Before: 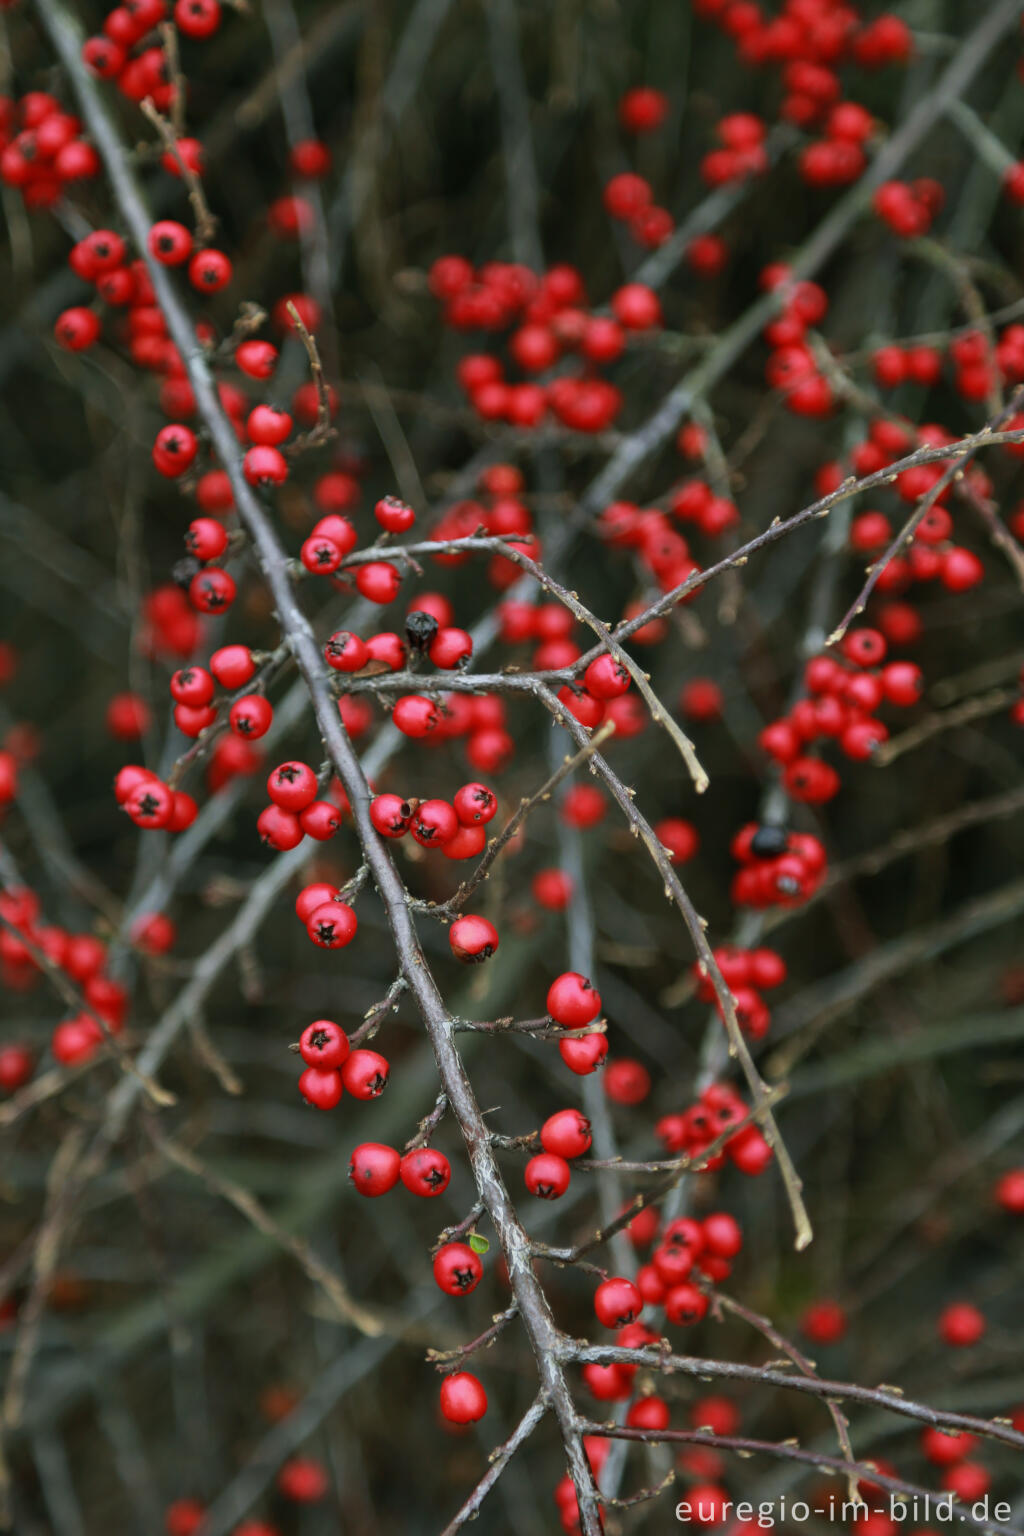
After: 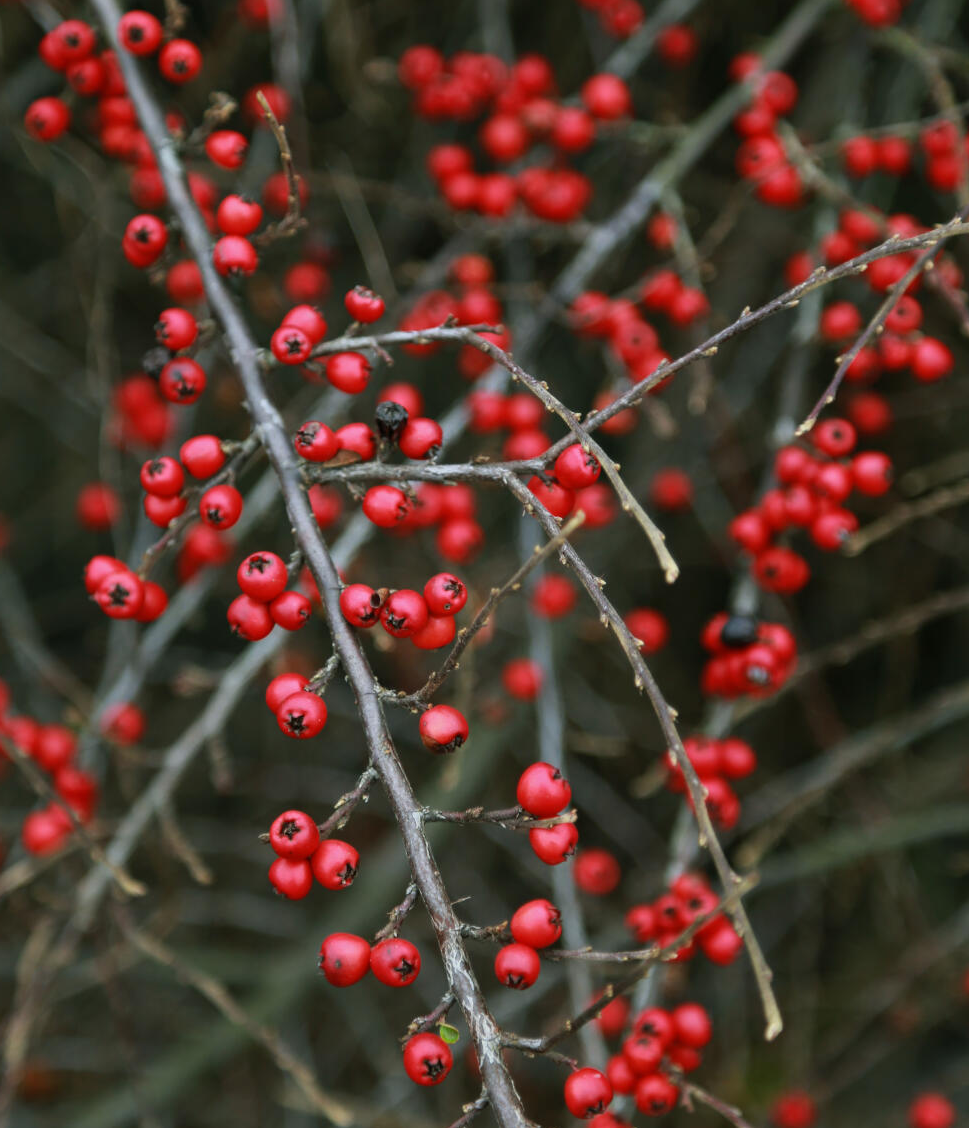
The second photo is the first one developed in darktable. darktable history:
crop and rotate: left 3%, top 13.717%, right 2.3%, bottom 12.835%
